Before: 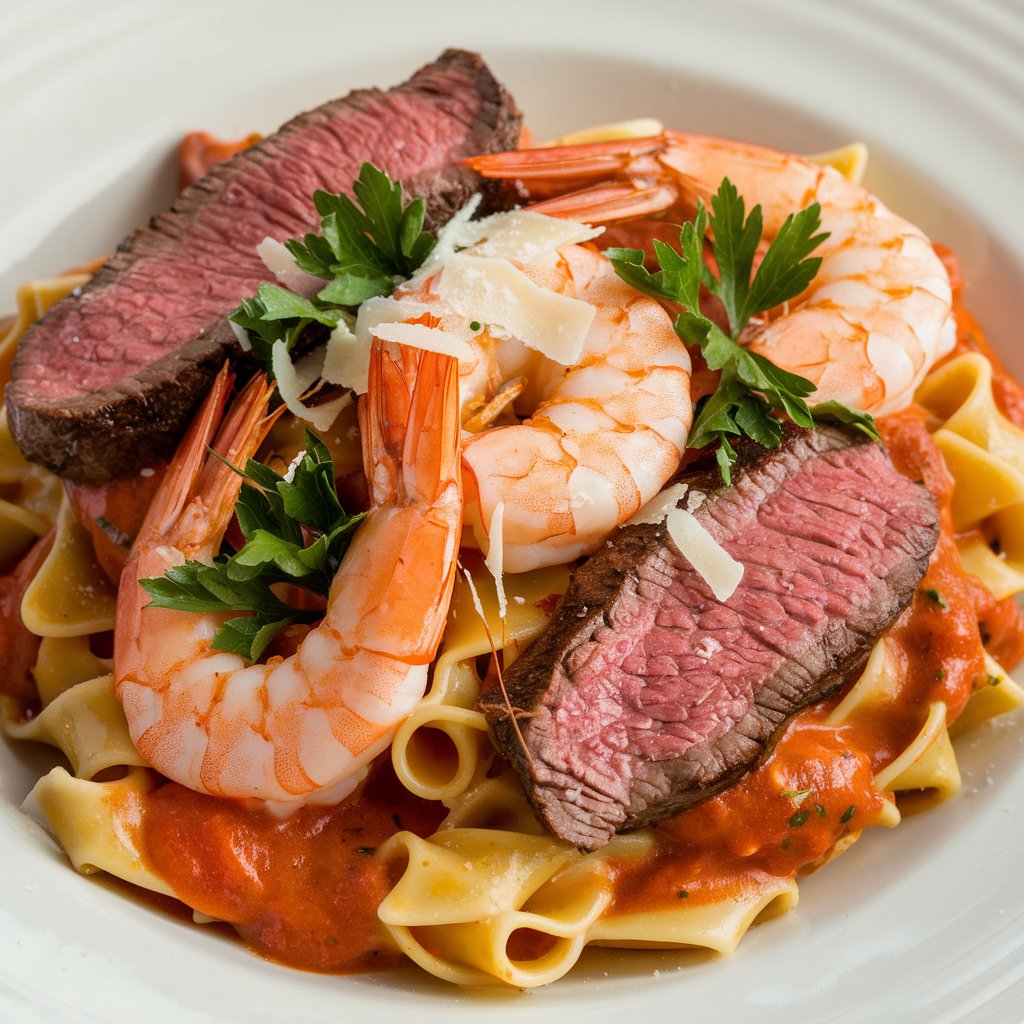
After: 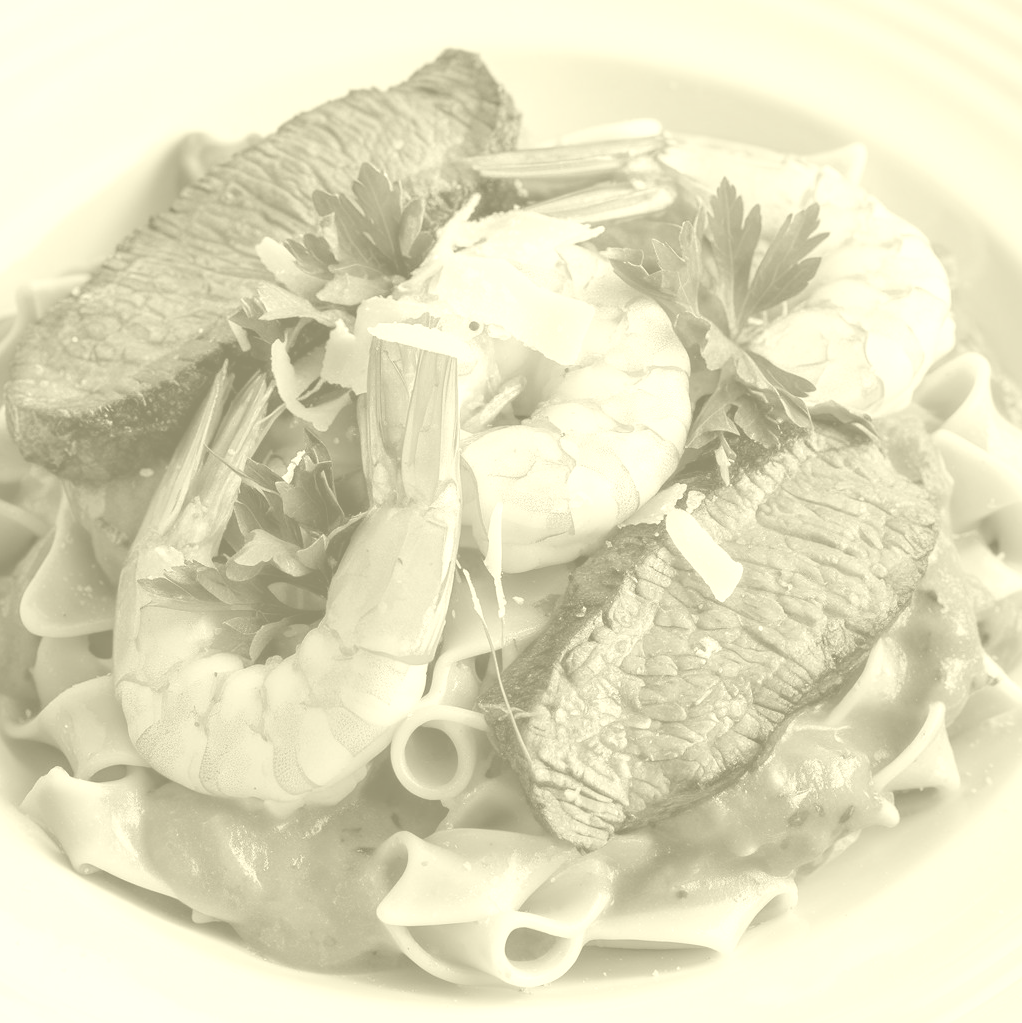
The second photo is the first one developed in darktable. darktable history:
white balance: red 1.004, blue 1.096
exposure: black level correction 0, exposure 0.3 EV, compensate highlight preservation false
colorize: hue 43.2°, saturation 40%, version 1
crop and rotate: left 0.126%
